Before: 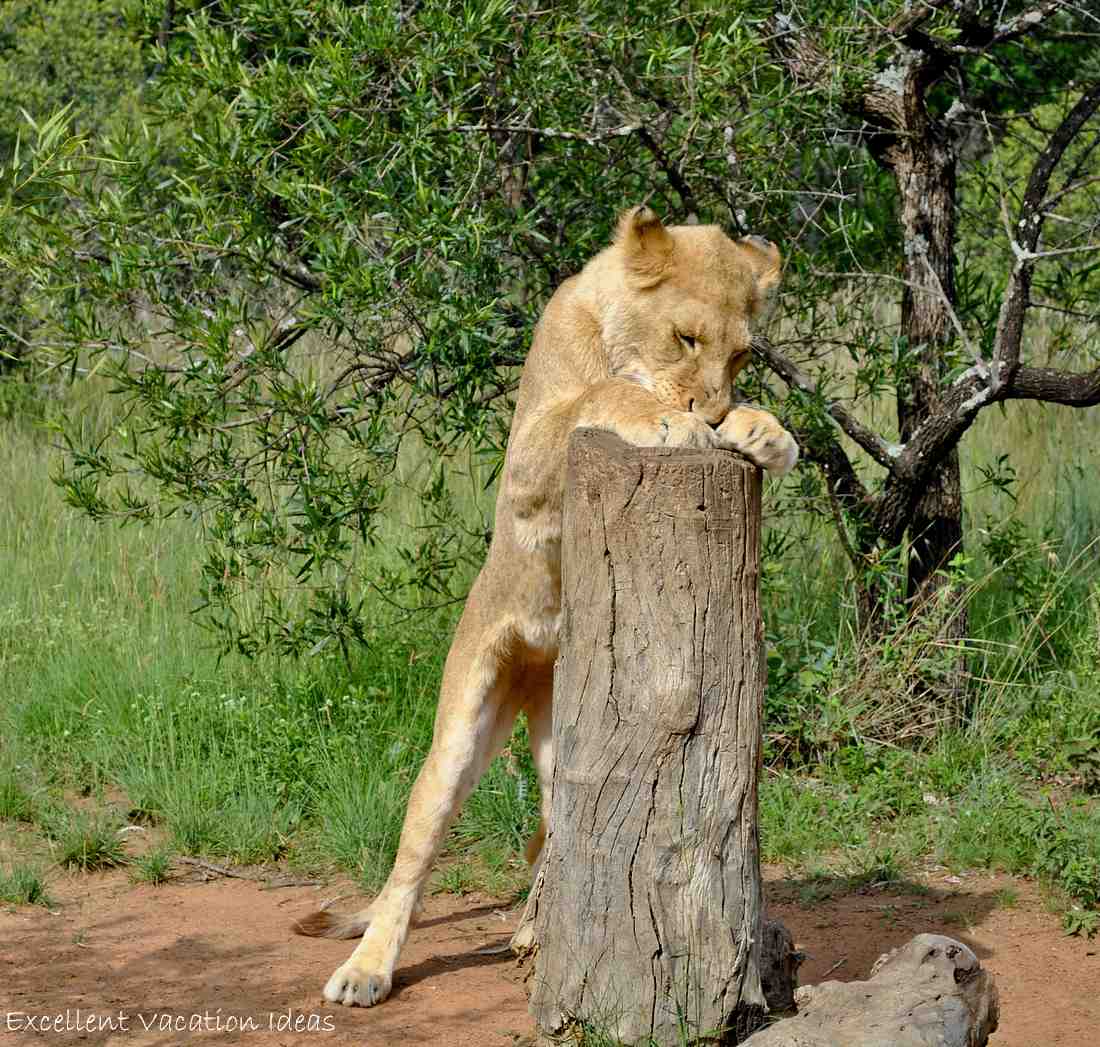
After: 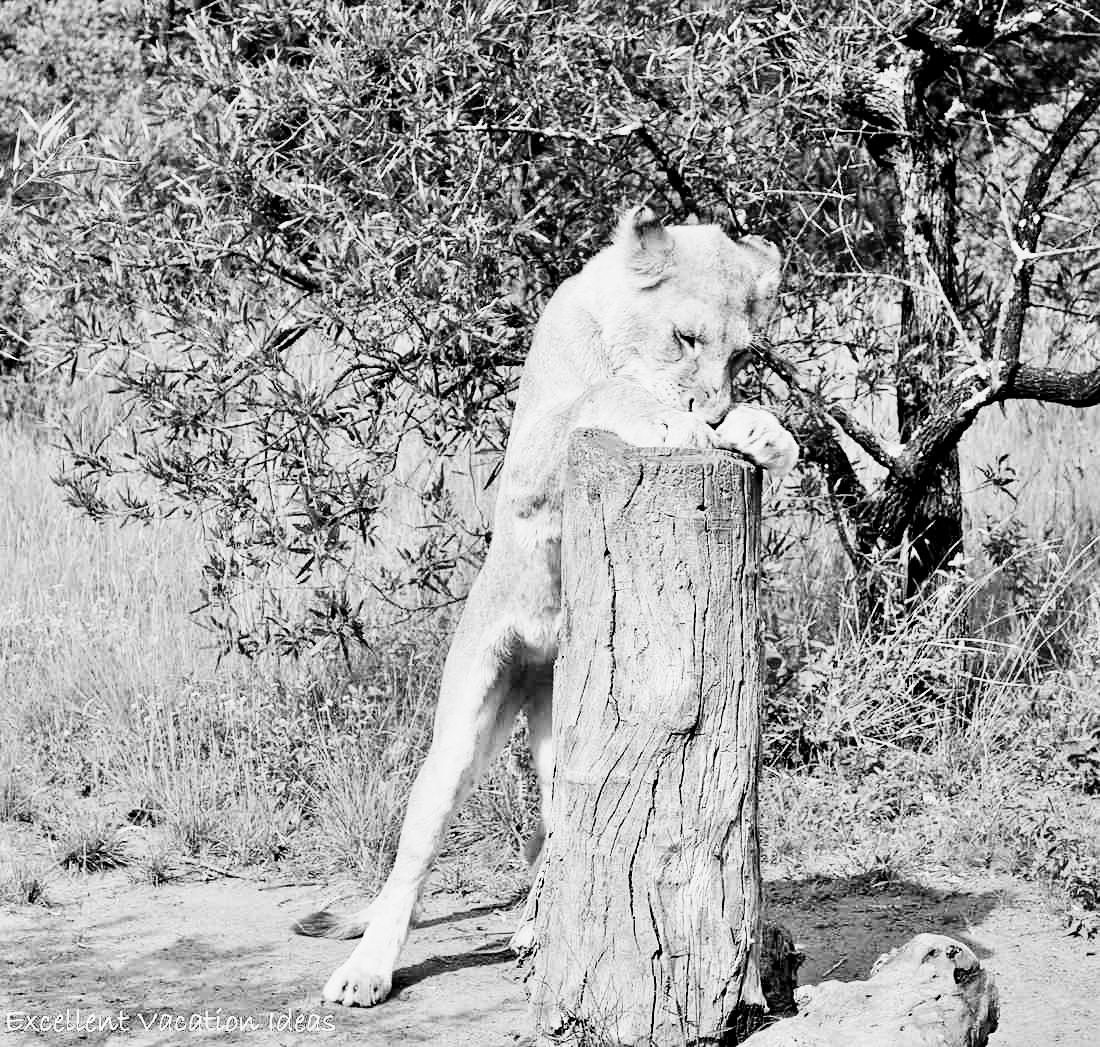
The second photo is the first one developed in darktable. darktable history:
contrast equalizer: octaves 7, y [[0.6 ×6], [0.55 ×6], [0 ×6], [0 ×6], [0 ×6]], mix 0.3
denoise (profiled): strength 1.2, preserve shadows 0, a [-1, 0, 0], y [[0.5 ×7] ×4, [0 ×7], [0.5 ×7]], compensate highlight preservation false
monochrome: on, module defaults
sharpen: amount 0.2
rgb curve: curves: ch0 [(0, 0) (0.21, 0.15) (0.24, 0.21) (0.5, 0.75) (0.75, 0.96) (0.89, 0.99) (1, 1)]; ch1 [(0, 0.02) (0.21, 0.13) (0.25, 0.2) (0.5, 0.67) (0.75, 0.9) (0.89, 0.97) (1, 1)]; ch2 [(0, 0.02) (0.21, 0.13) (0.25, 0.2) (0.5, 0.67) (0.75, 0.9) (0.89, 0.97) (1, 1)], compensate middle gray true
color balance rgb: contrast -30%
